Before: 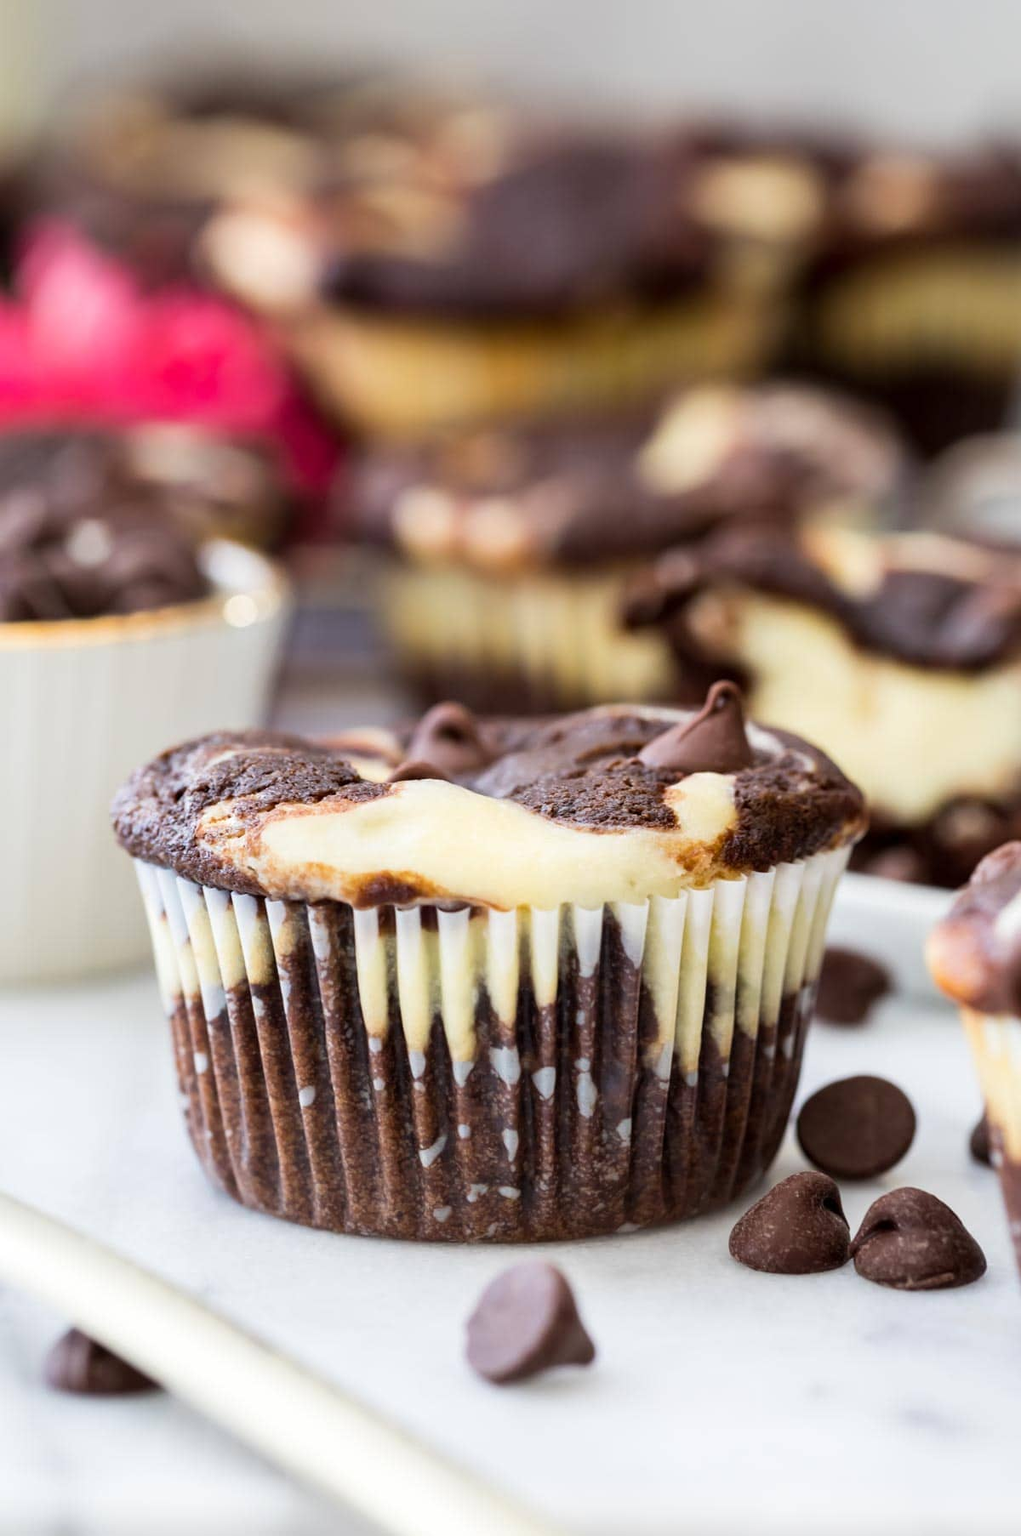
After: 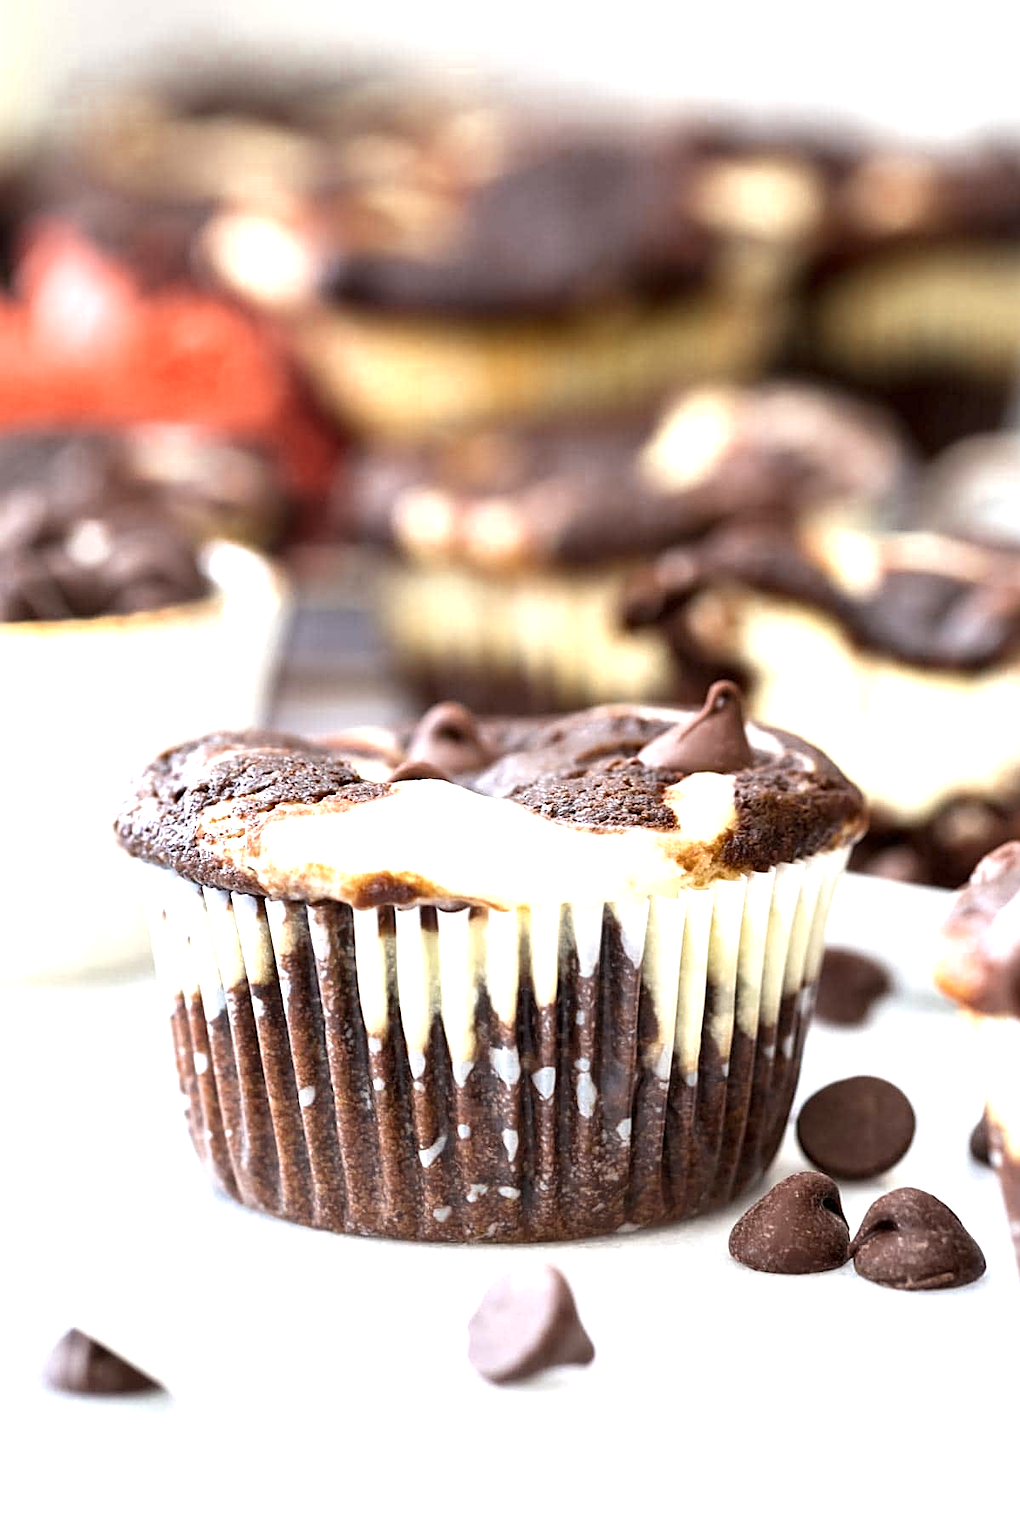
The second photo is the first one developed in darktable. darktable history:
sharpen: on, module defaults
exposure: exposure 1.089 EV, compensate highlight preservation false
color zones: curves: ch0 [(0, 0.5) (0.125, 0.4) (0.25, 0.5) (0.375, 0.4) (0.5, 0.4) (0.625, 0.35) (0.75, 0.35) (0.875, 0.5)]; ch1 [(0, 0.35) (0.125, 0.45) (0.25, 0.35) (0.375, 0.35) (0.5, 0.35) (0.625, 0.35) (0.75, 0.45) (0.875, 0.35)]; ch2 [(0, 0.6) (0.125, 0.5) (0.25, 0.5) (0.375, 0.6) (0.5, 0.6) (0.625, 0.5) (0.75, 0.5) (0.875, 0.5)]
vignetting: fall-off start 100%, brightness 0.05, saturation 0
